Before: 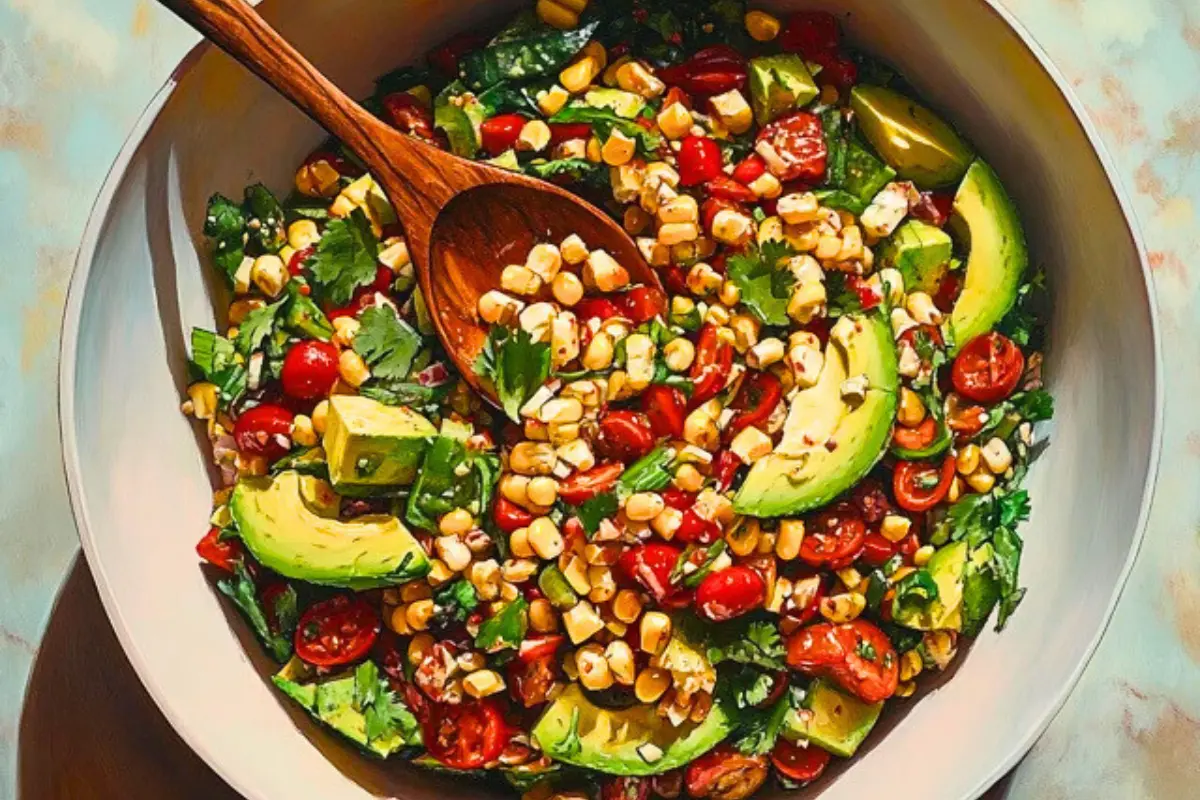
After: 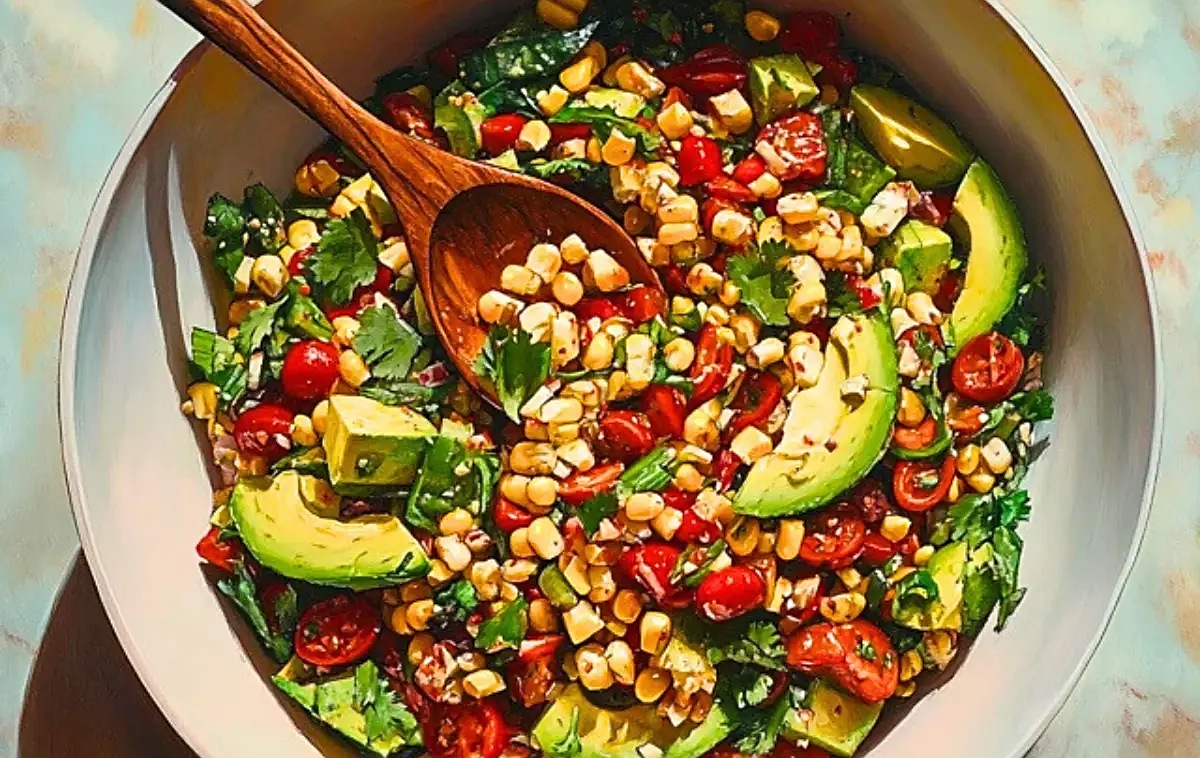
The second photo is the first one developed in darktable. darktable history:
sharpen: on, module defaults
crop and rotate: top 0.01%, bottom 5.212%
